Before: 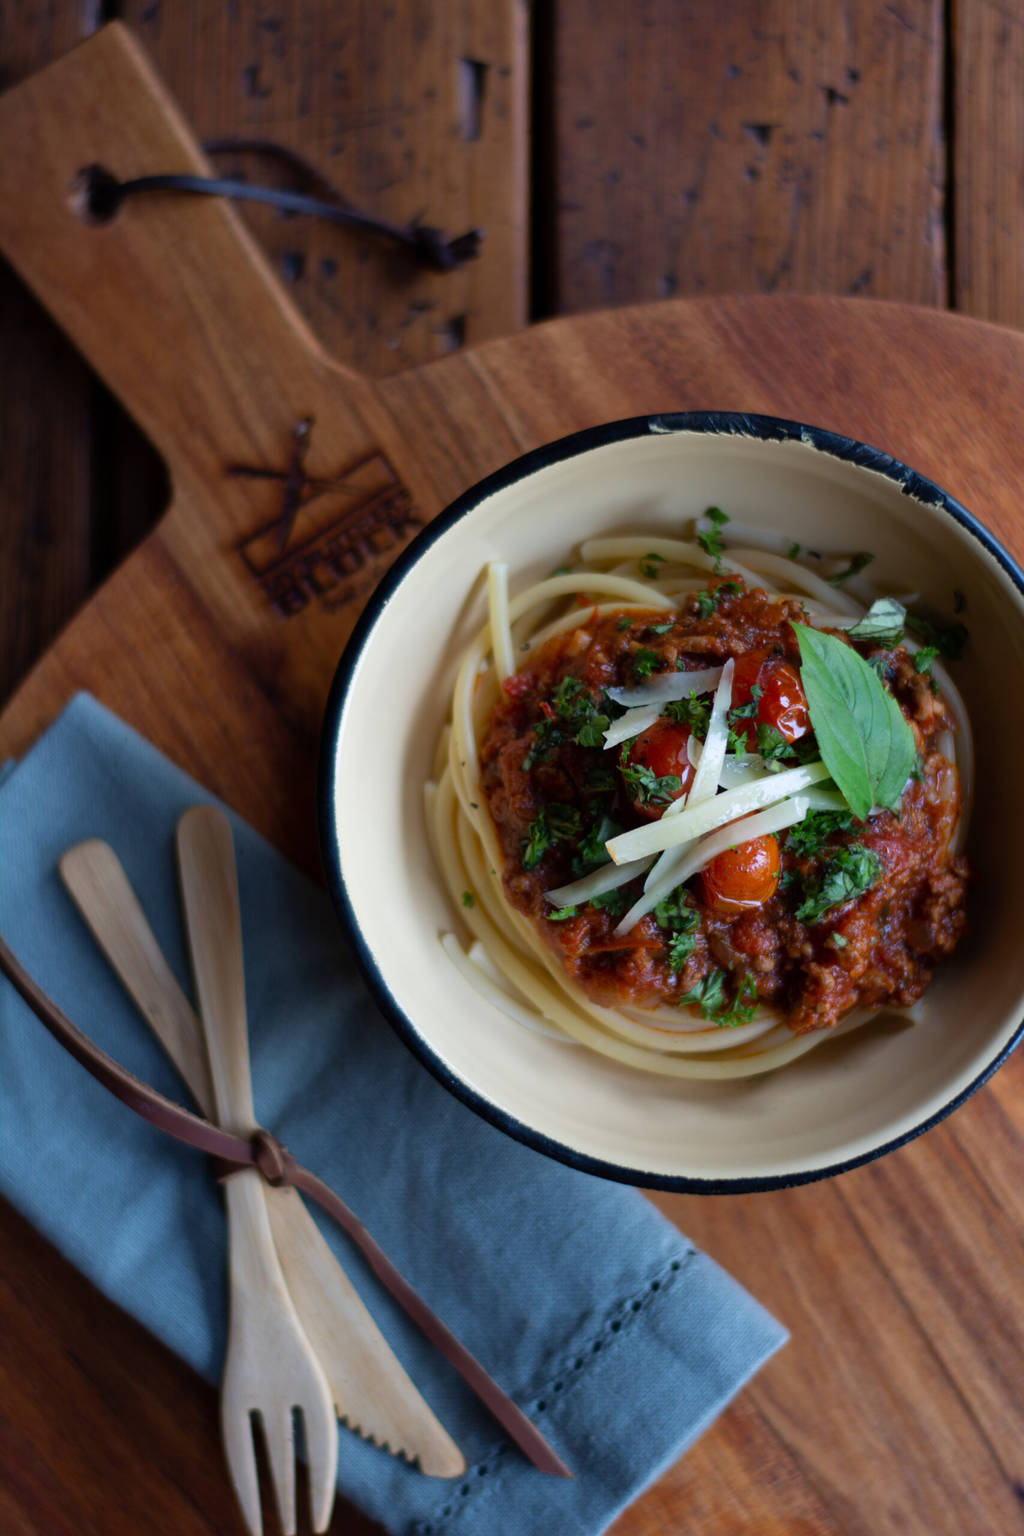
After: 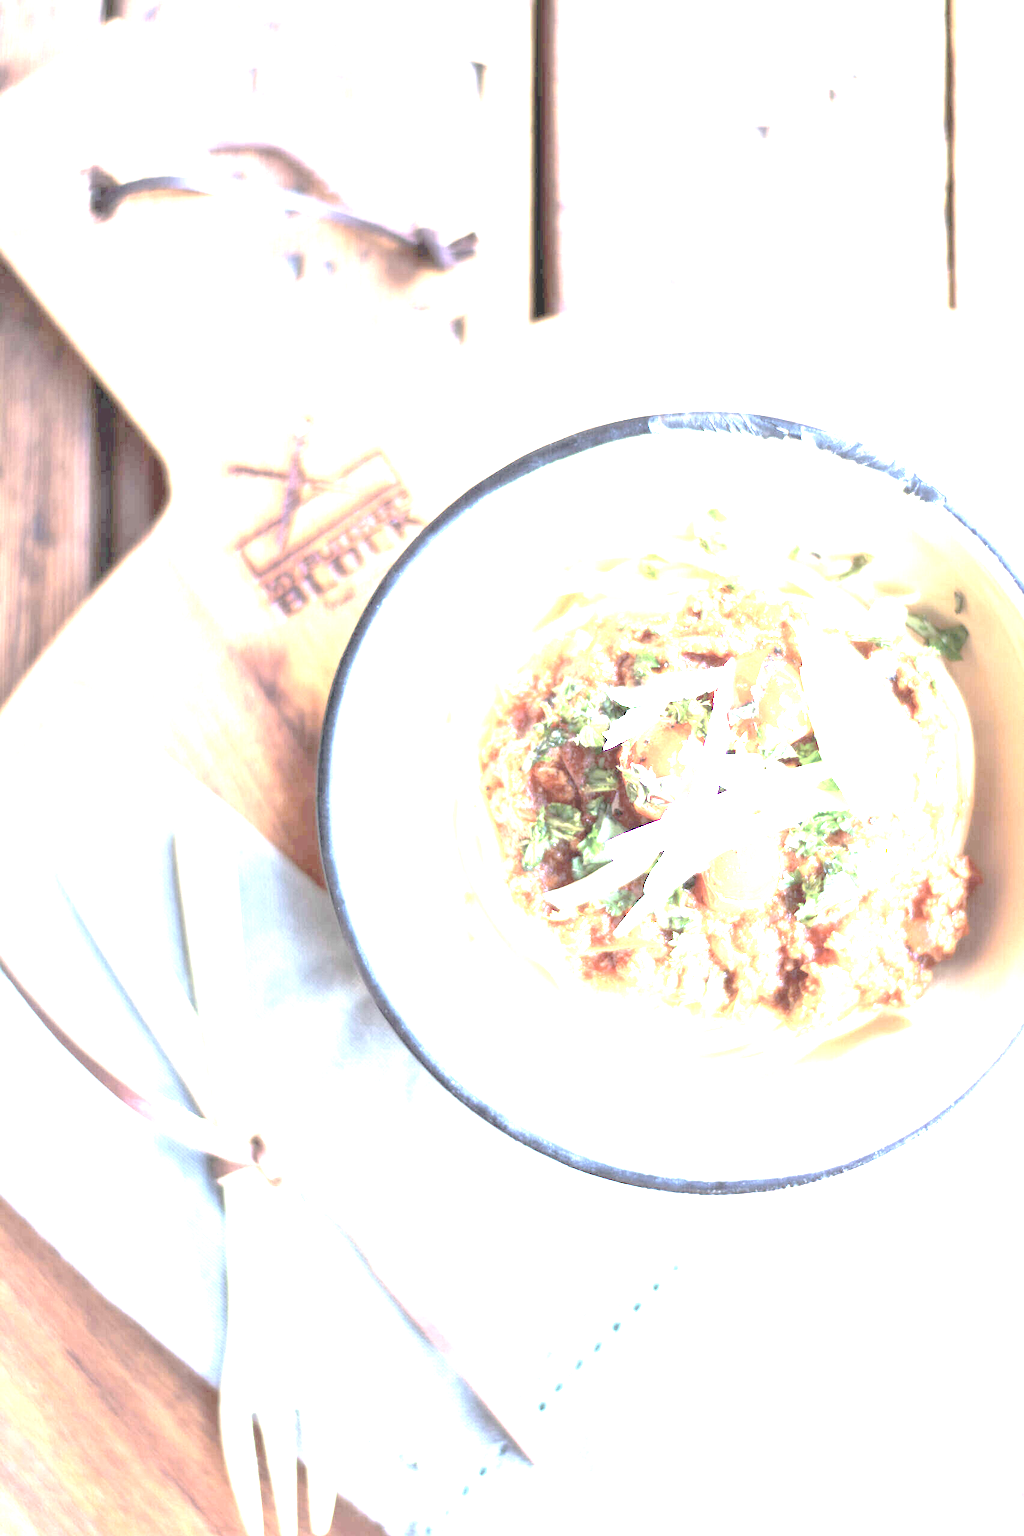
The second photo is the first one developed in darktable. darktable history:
exposure: black level correction 0, exposure 1 EV, compensate exposure bias true, compensate highlight preservation false
contrast brightness saturation: brightness 0.187, saturation -0.488
